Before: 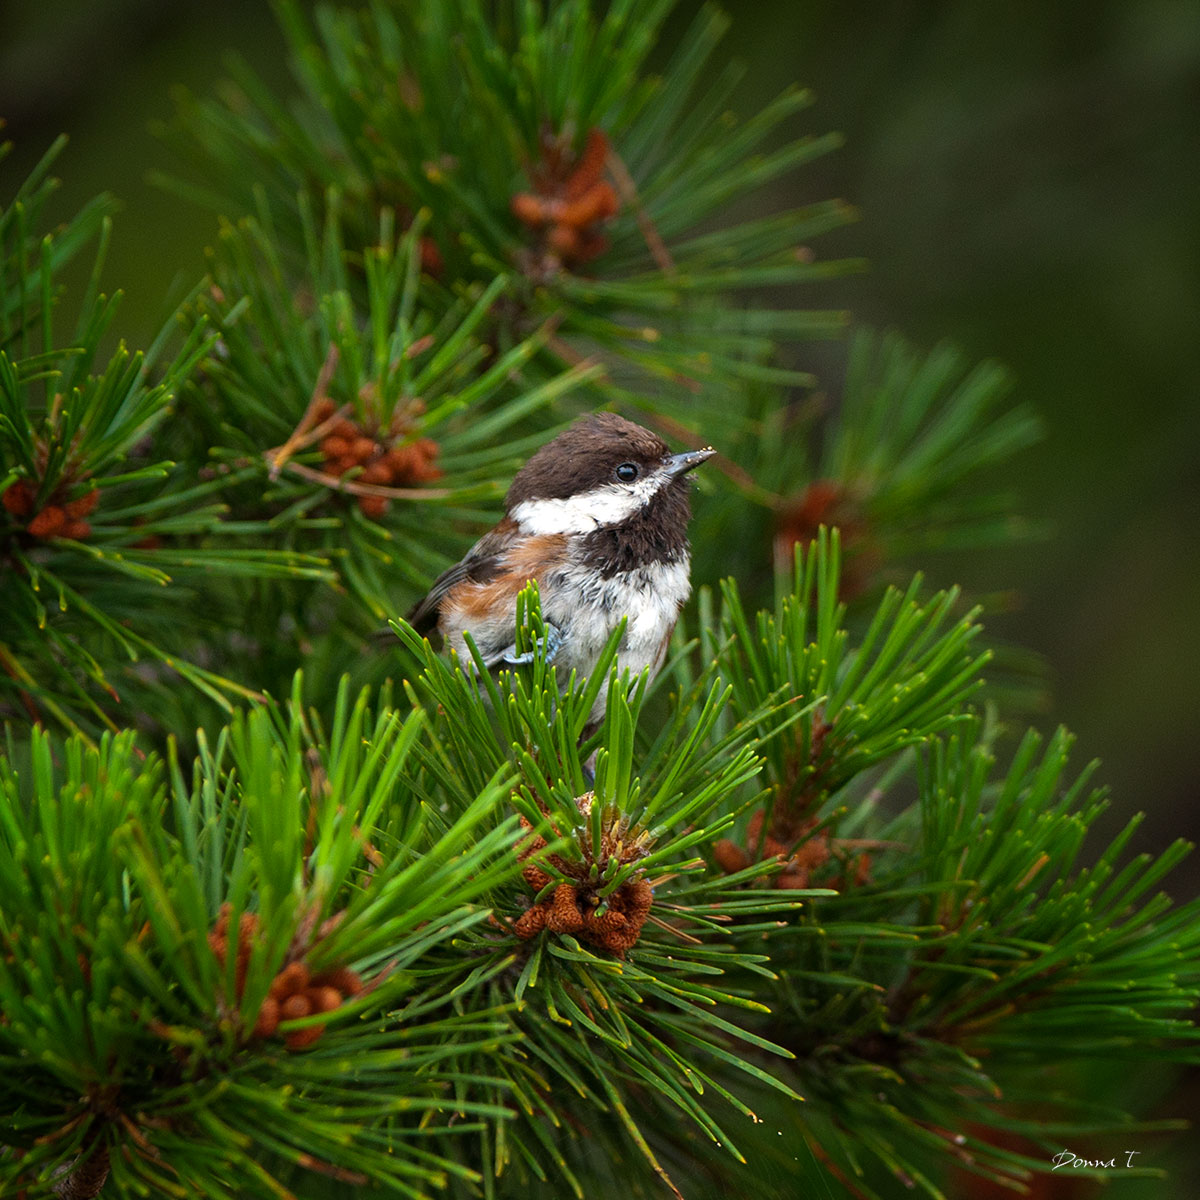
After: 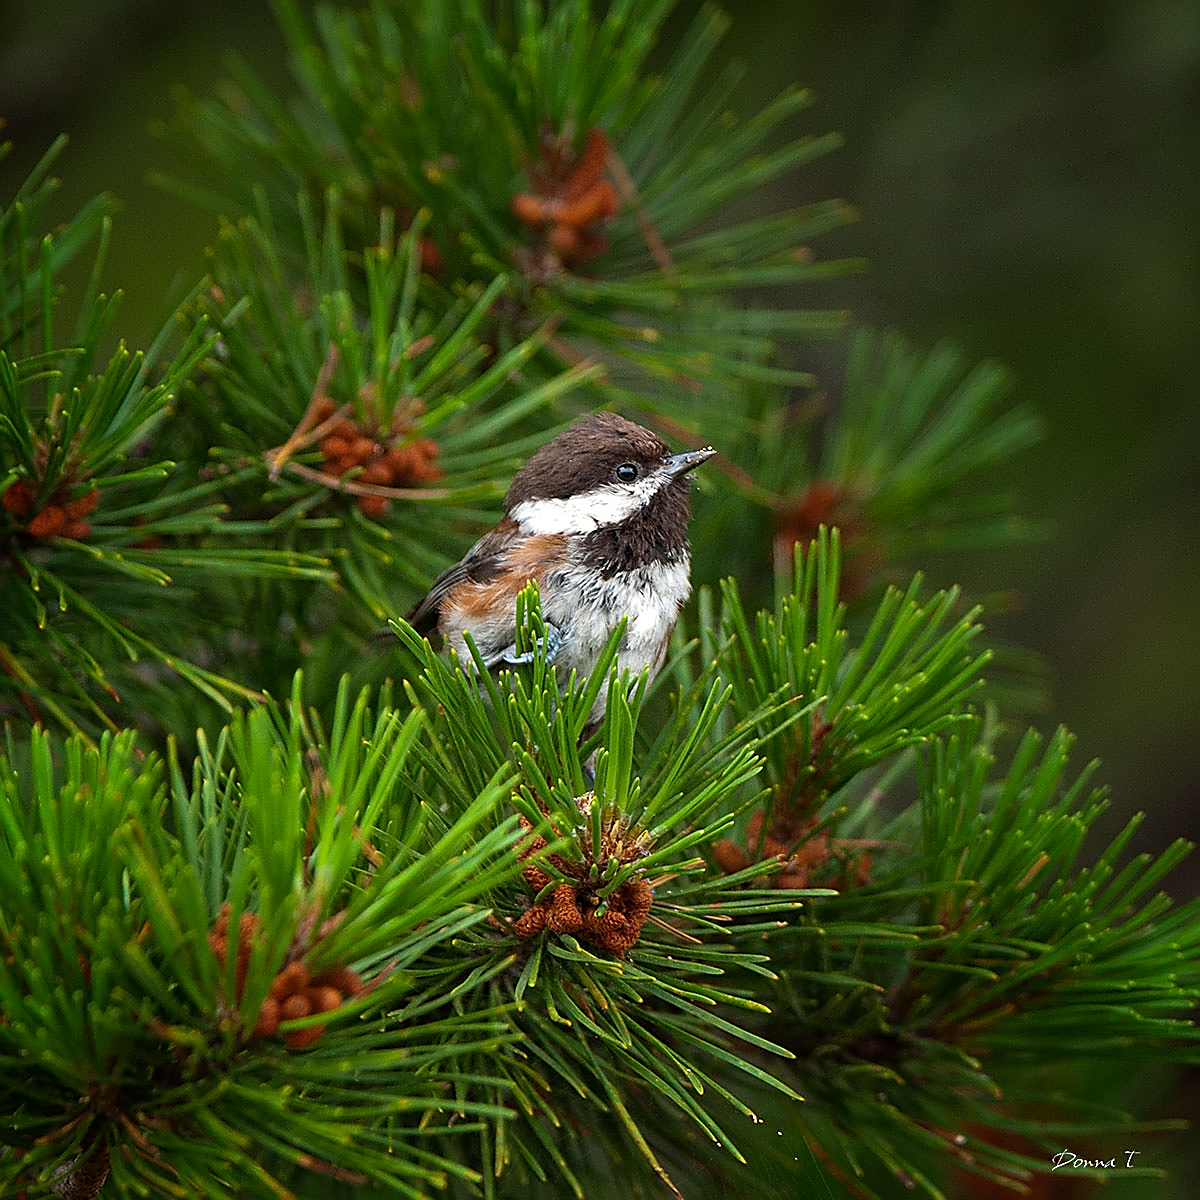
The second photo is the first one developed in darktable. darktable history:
sharpen: radius 1.399, amount 1.239, threshold 0.791
